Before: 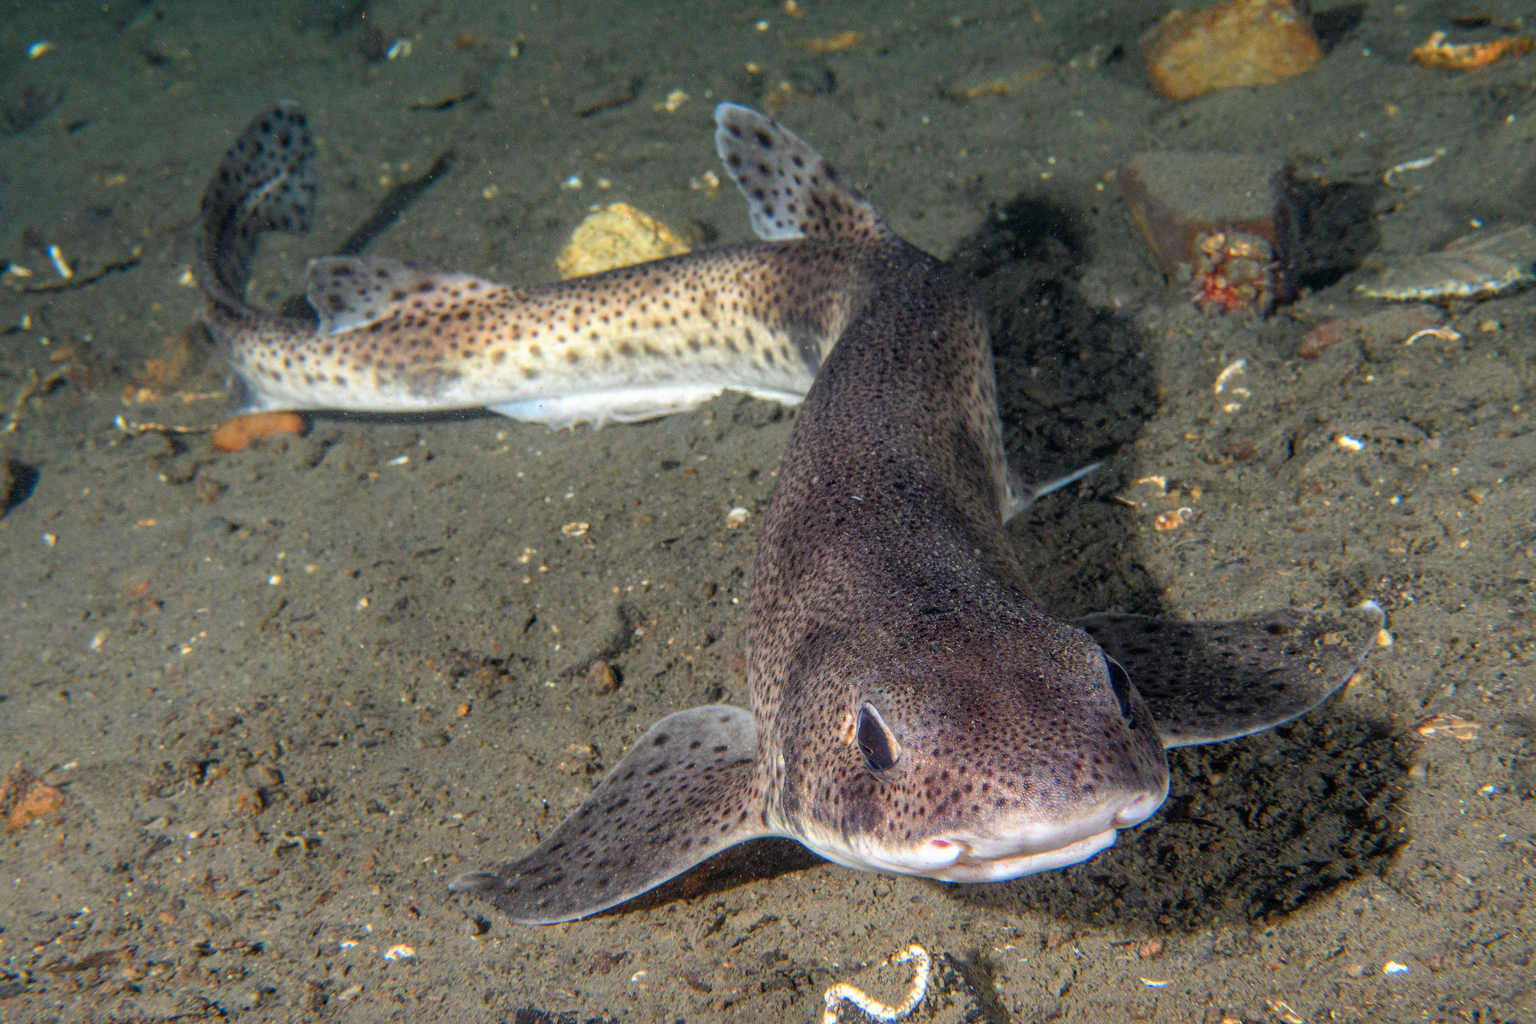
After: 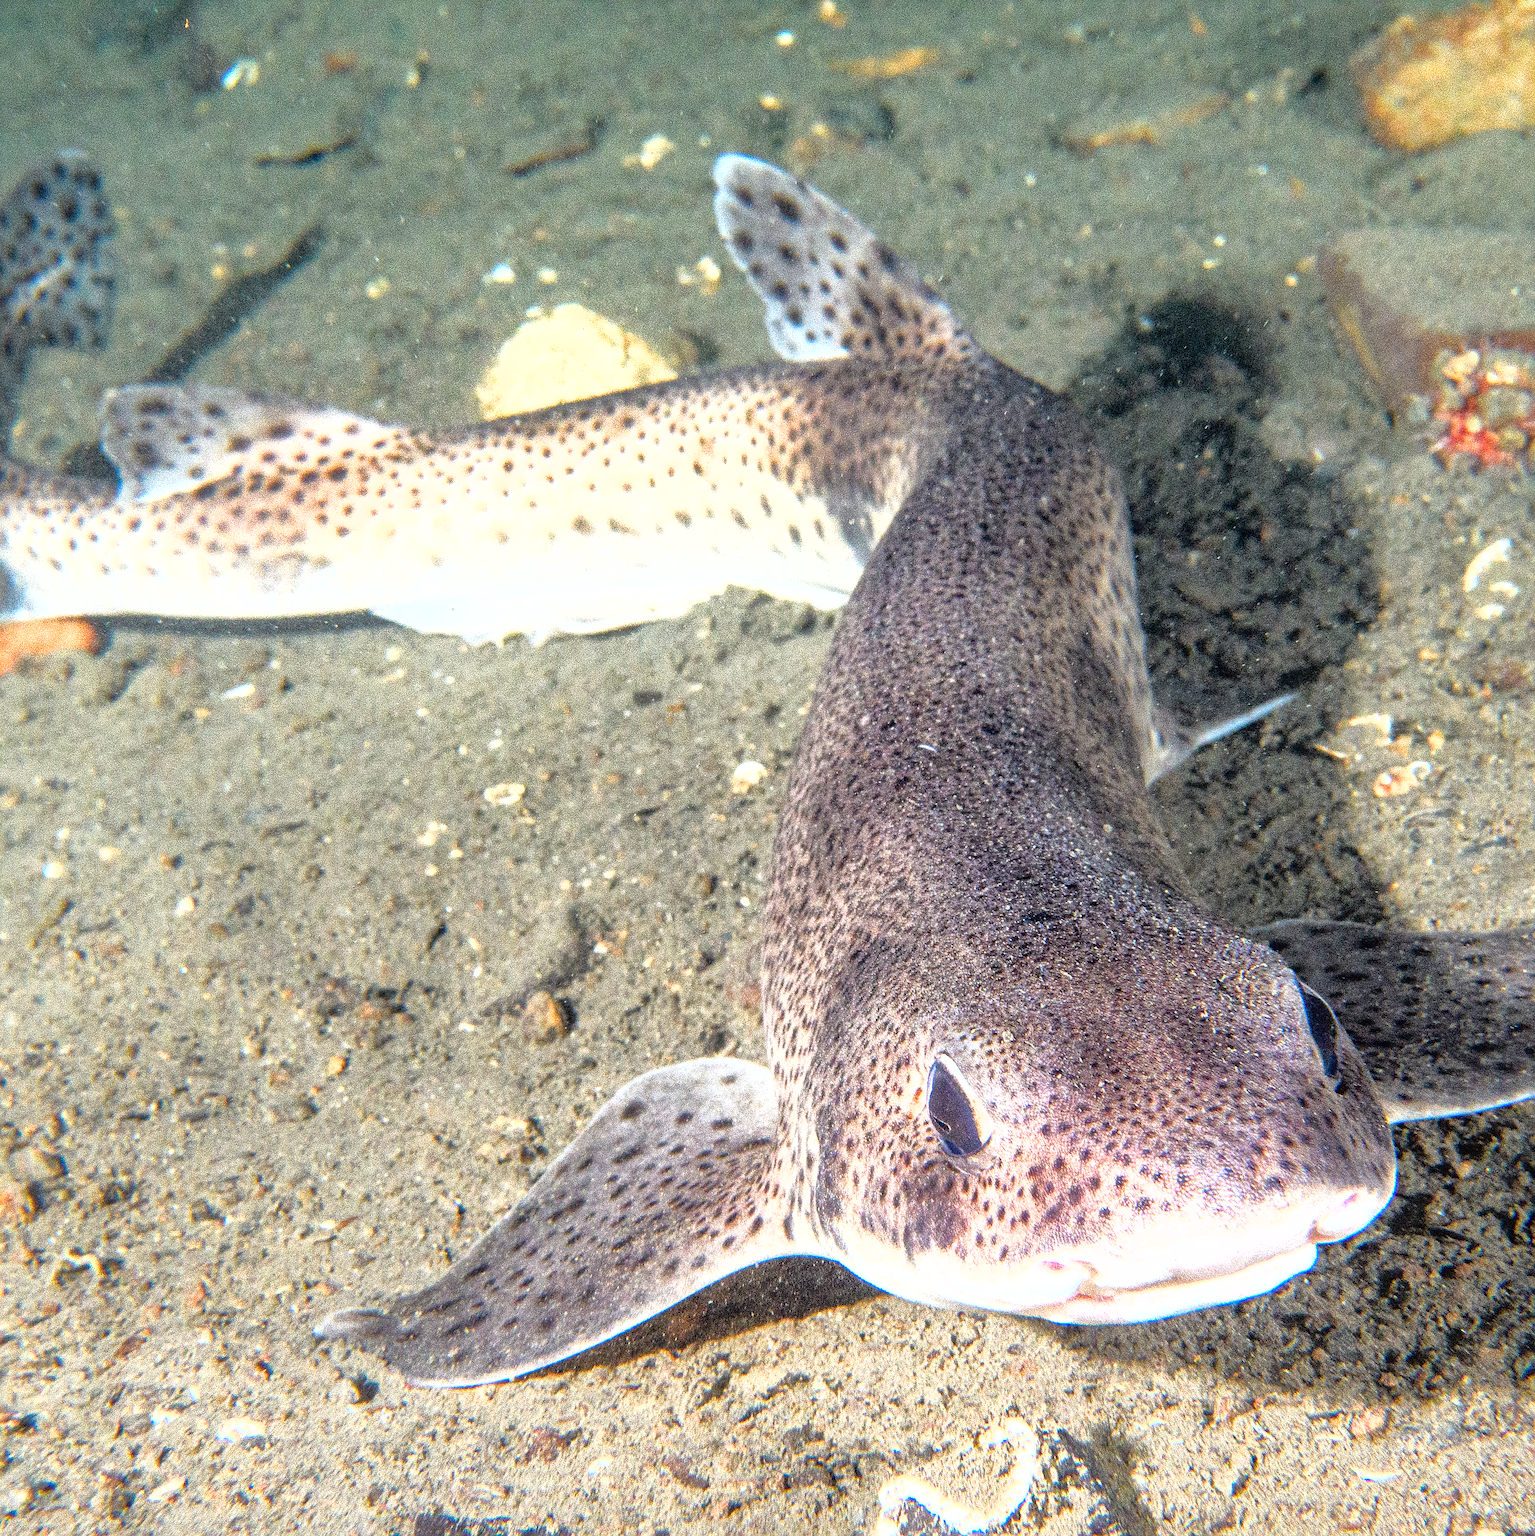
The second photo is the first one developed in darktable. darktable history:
shadows and highlights: on, module defaults
color balance rgb: perceptual saturation grading › global saturation -2.068%, perceptual saturation grading › highlights -7.752%, perceptual saturation grading › mid-tones 8.281%, perceptual saturation grading › shadows 3.212%
tone equalizer: -8 EV -0.714 EV, -7 EV -0.713 EV, -6 EV -0.607 EV, -5 EV -0.377 EV, -3 EV 0.404 EV, -2 EV 0.6 EV, -1 EV 0.701 EV, +0 EV 0.741 EV
exposure: exposure 1 EV, compensate highlight preservation false
crop and rotate: left 15.576%, right 17.796%
contrast equalizer: y [[0.5, 0.5, 0.472, 0.5, 0.5, 0.5], [0.5 ×6], [0.5 ×6], [0 ×6], [0 ×6]], mix 0.359
sharpen: on, module defaults
